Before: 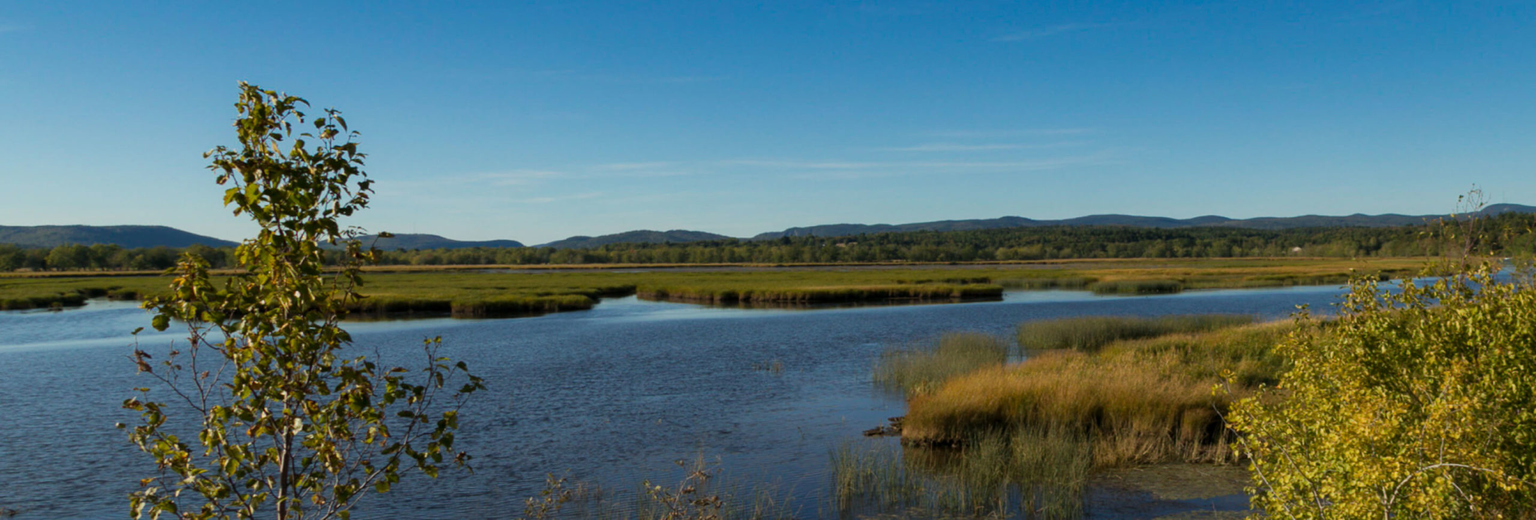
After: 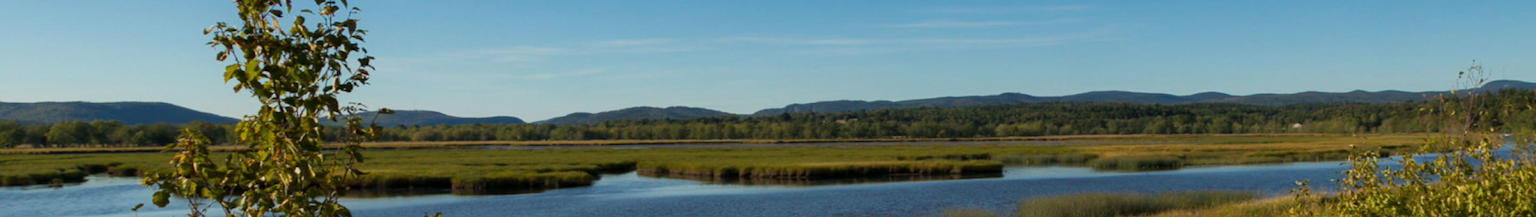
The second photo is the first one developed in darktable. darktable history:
crop and rotate: top 23.84%, bottom 34.294%
tone equalizer: on, module defaults
